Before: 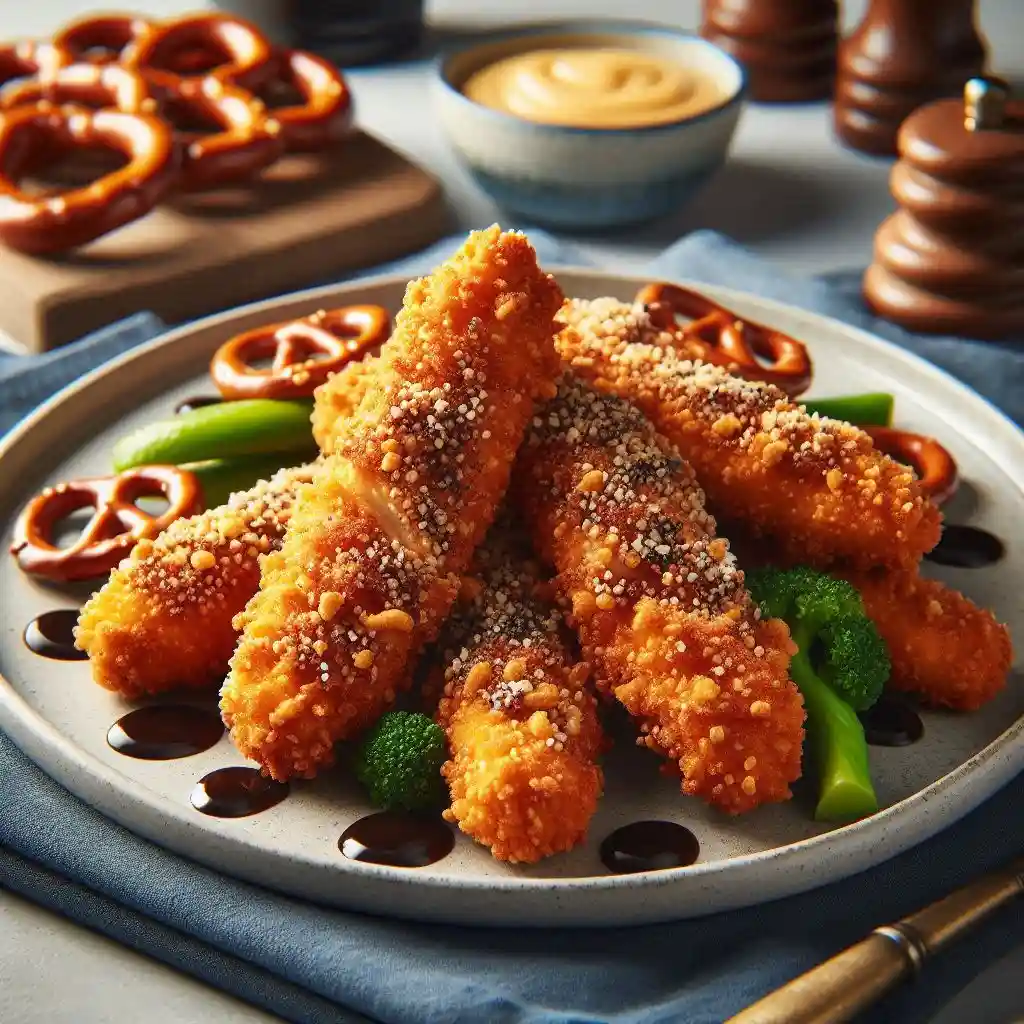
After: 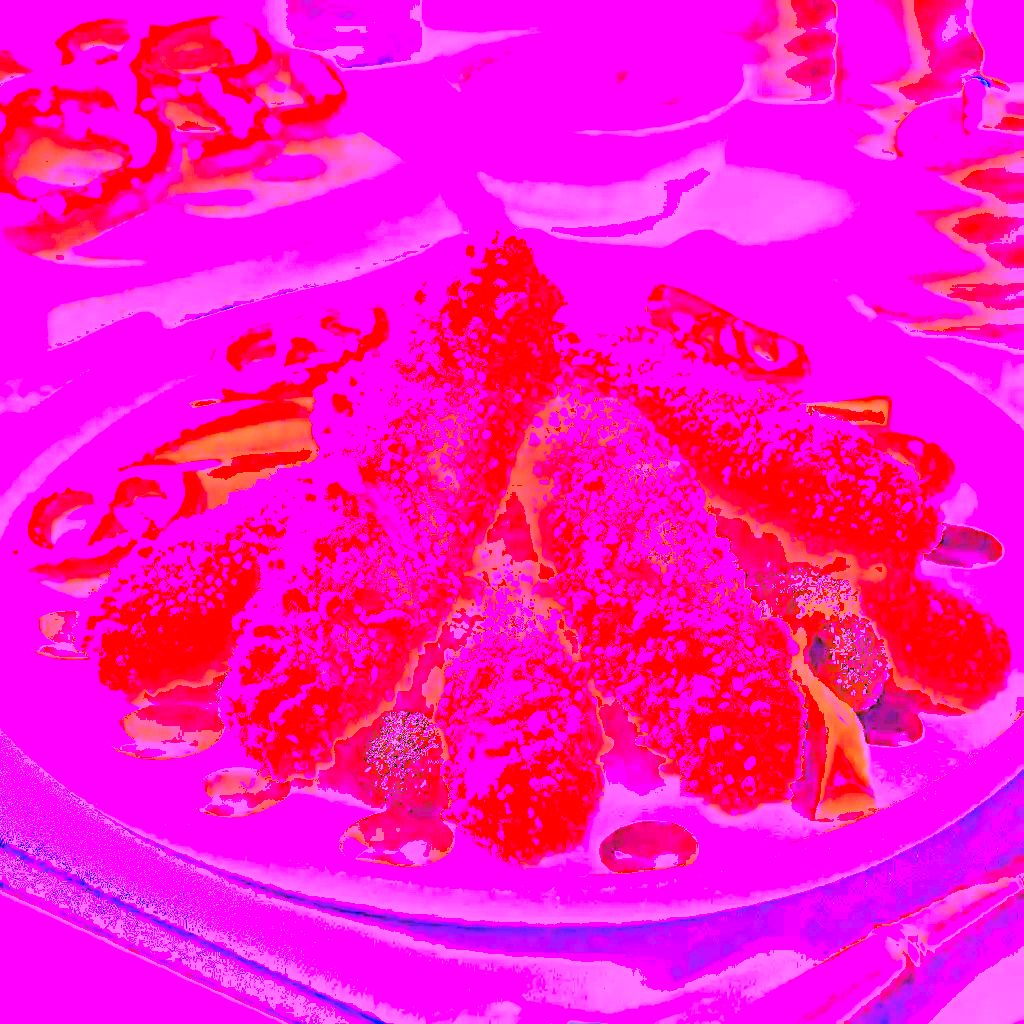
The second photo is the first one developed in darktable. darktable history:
white balance: red 8, blue 8
exposure: black level correction 0, exposure 1.1 EV, compensate highlight preservation false
shadows and highlights: shadows -20, white point adjustment -2, highlights -35
color correction: highlights a* -0.137, highlights b* -5.91, shadows a* -0.137, shadows b* -0.137
